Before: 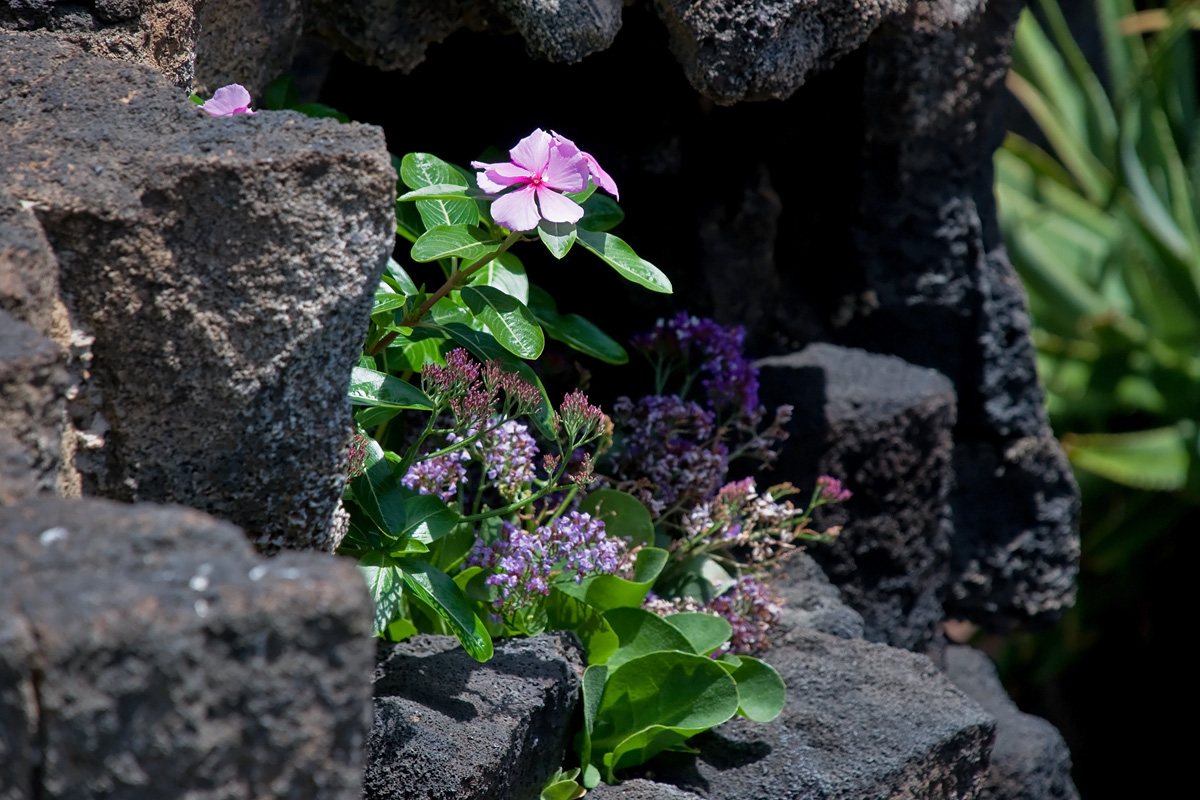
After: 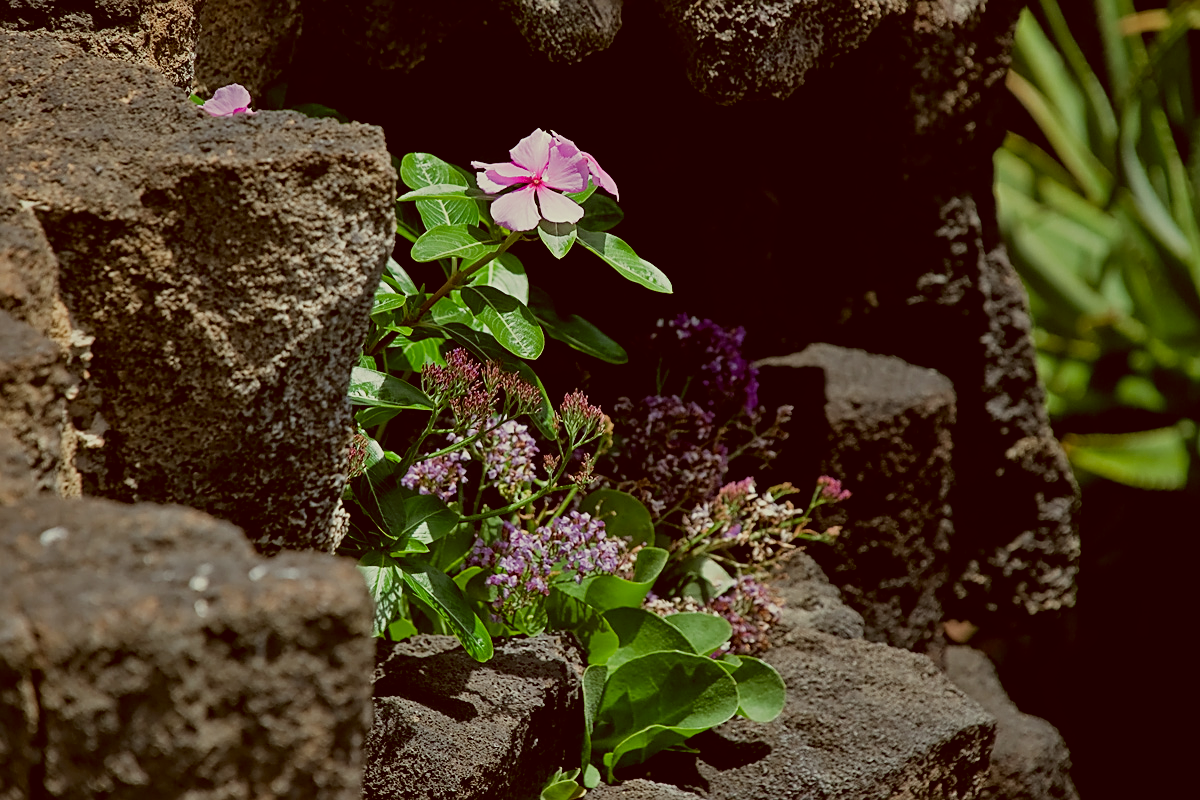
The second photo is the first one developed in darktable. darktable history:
white balance: emerald 1
filmic rgb: black relative exposure -7.65 EV, white relative exposure 4.56 EV, hardness 3.61
sharpen: on, module defaults
color correction: highlights a* -5.3, highlights b* 9.8, shadows a* 9.8, shadows b* 24.26
